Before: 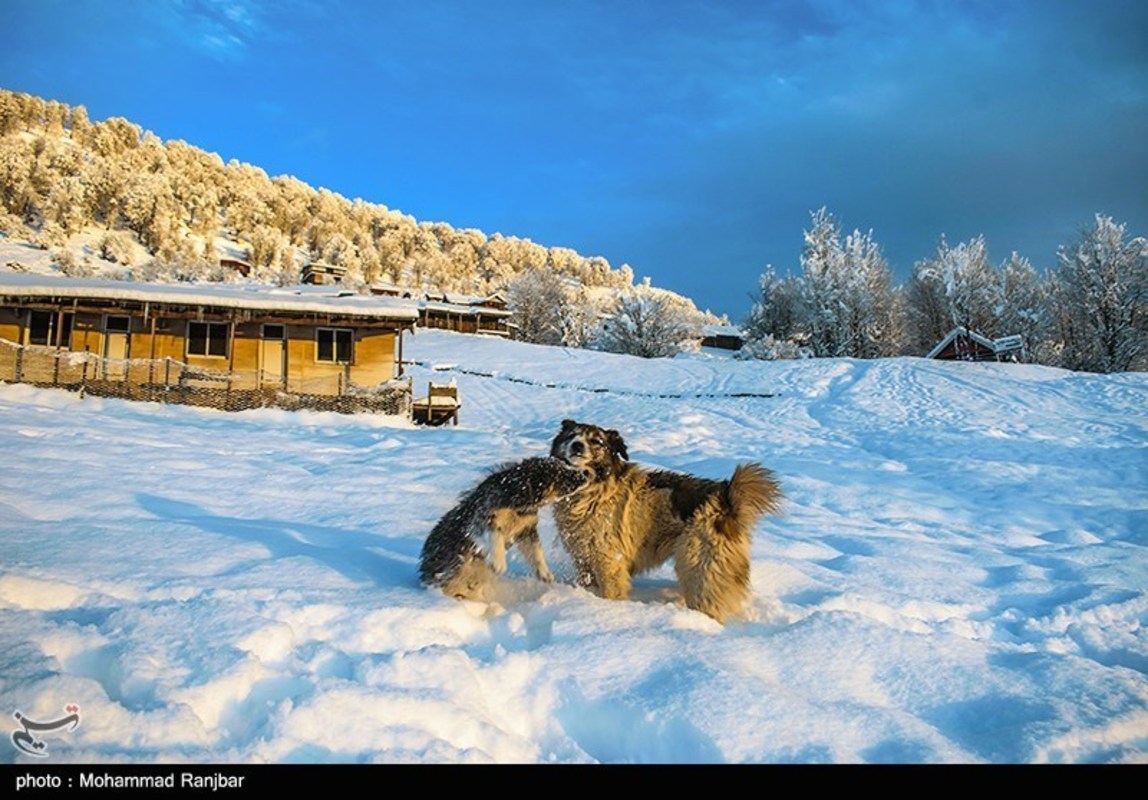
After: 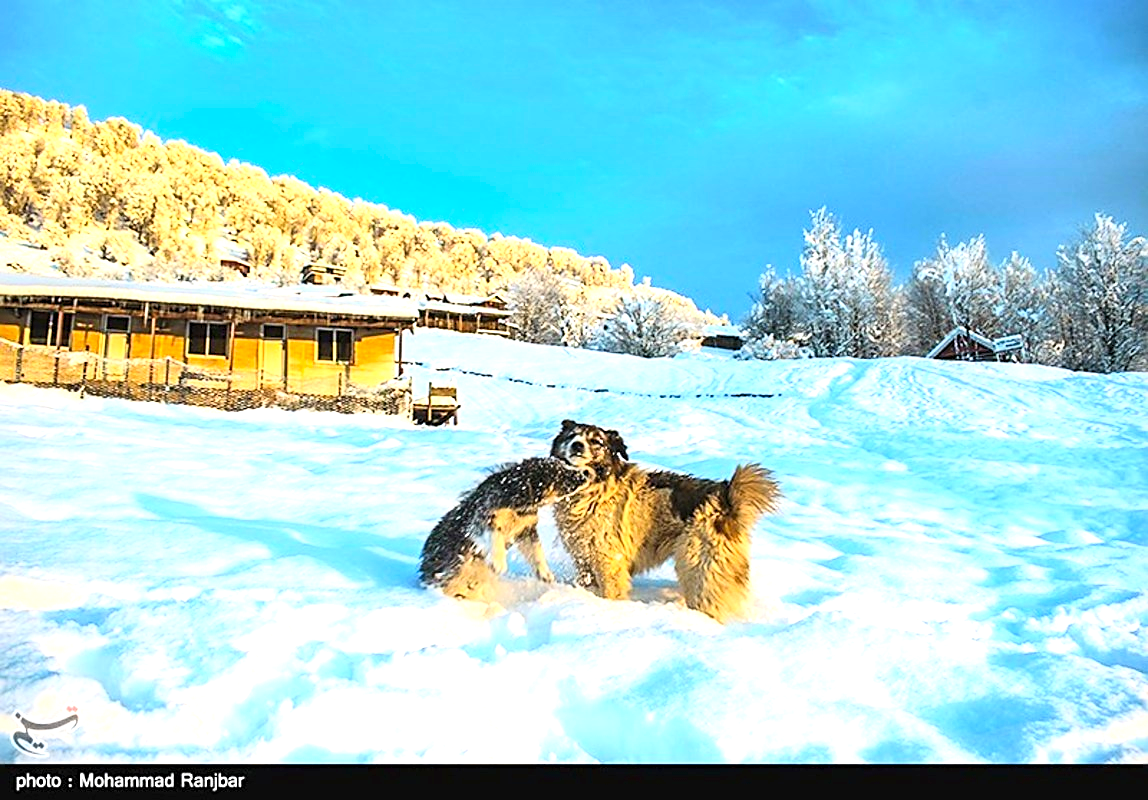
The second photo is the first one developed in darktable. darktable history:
levels: levels [0, 0.476, 0.951]
exposure: black level correction 0, exposure 0.691 EV, compensate exposure bias true, compensate highlight preservation false
sharpen: on, module defaults
contrast brightness saturation: contrast 0.198, brightness 0.165, saturation 0.226
